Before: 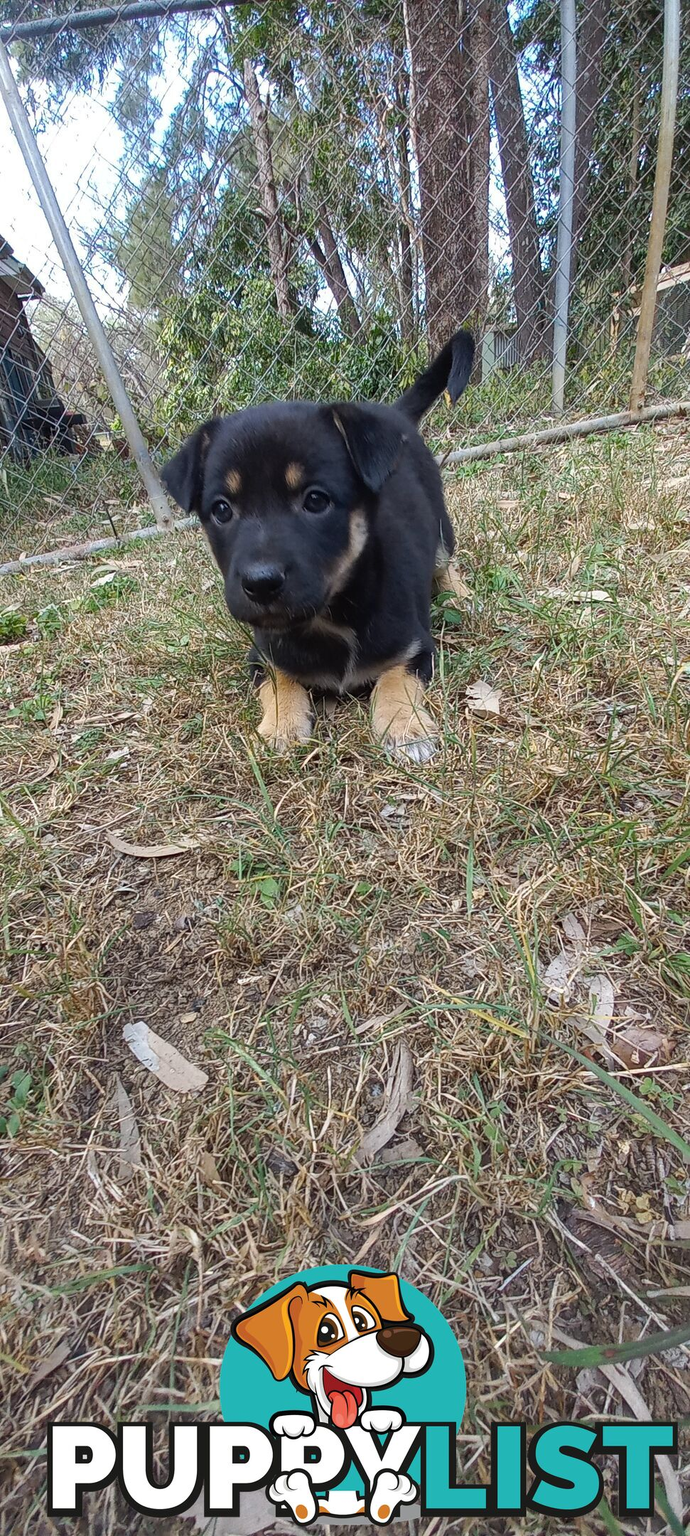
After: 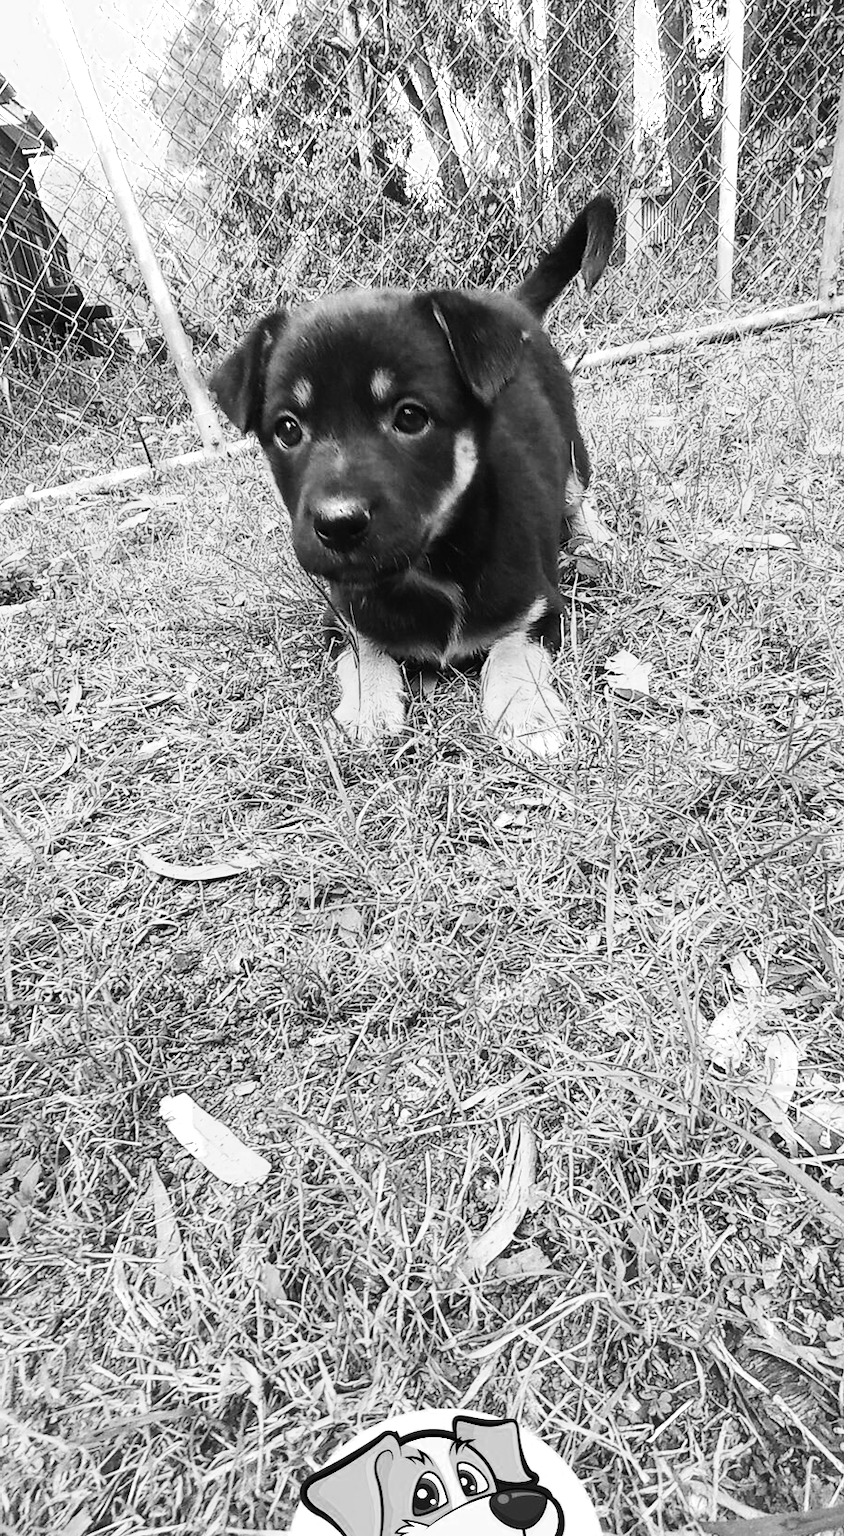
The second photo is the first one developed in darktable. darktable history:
tone equalizer: -8 EV -0.75 EV, -7 EV -0.7 EV, -6 EV -0.6 EV, -5 EV -0.4 EV, -3 EV 0.4 EV, -2 EV 0.6 EV, -1 EV 0.7 EV, +0 EV 0.75 EV, edges refinement/feathering 500, mask exposure compensation -1.57 EV, preserve details no
crop and rotate: angle 0.03°, top 11.643%, right 5.651%, bottom 11.189%
monochrome: a -6.99, b 35.61, size 1.4
base curve: curves: ch0 [(0, 0) (0.025, 0.046) (0.112, 0.277) (0.467, 0.74) (0.814, 0.929) (1, 0.942)]
color zones: curves: ch0 [(0, 0.613) (0.01, 0.613) (0.245, 0.448) (0.498, 0.529) (0.642, 0.665) (0.879, 0.777) (0.99, 0.613)]; ch1 [(0, 0.272) (0.219, 0.127) (0.724, 0.346)]
